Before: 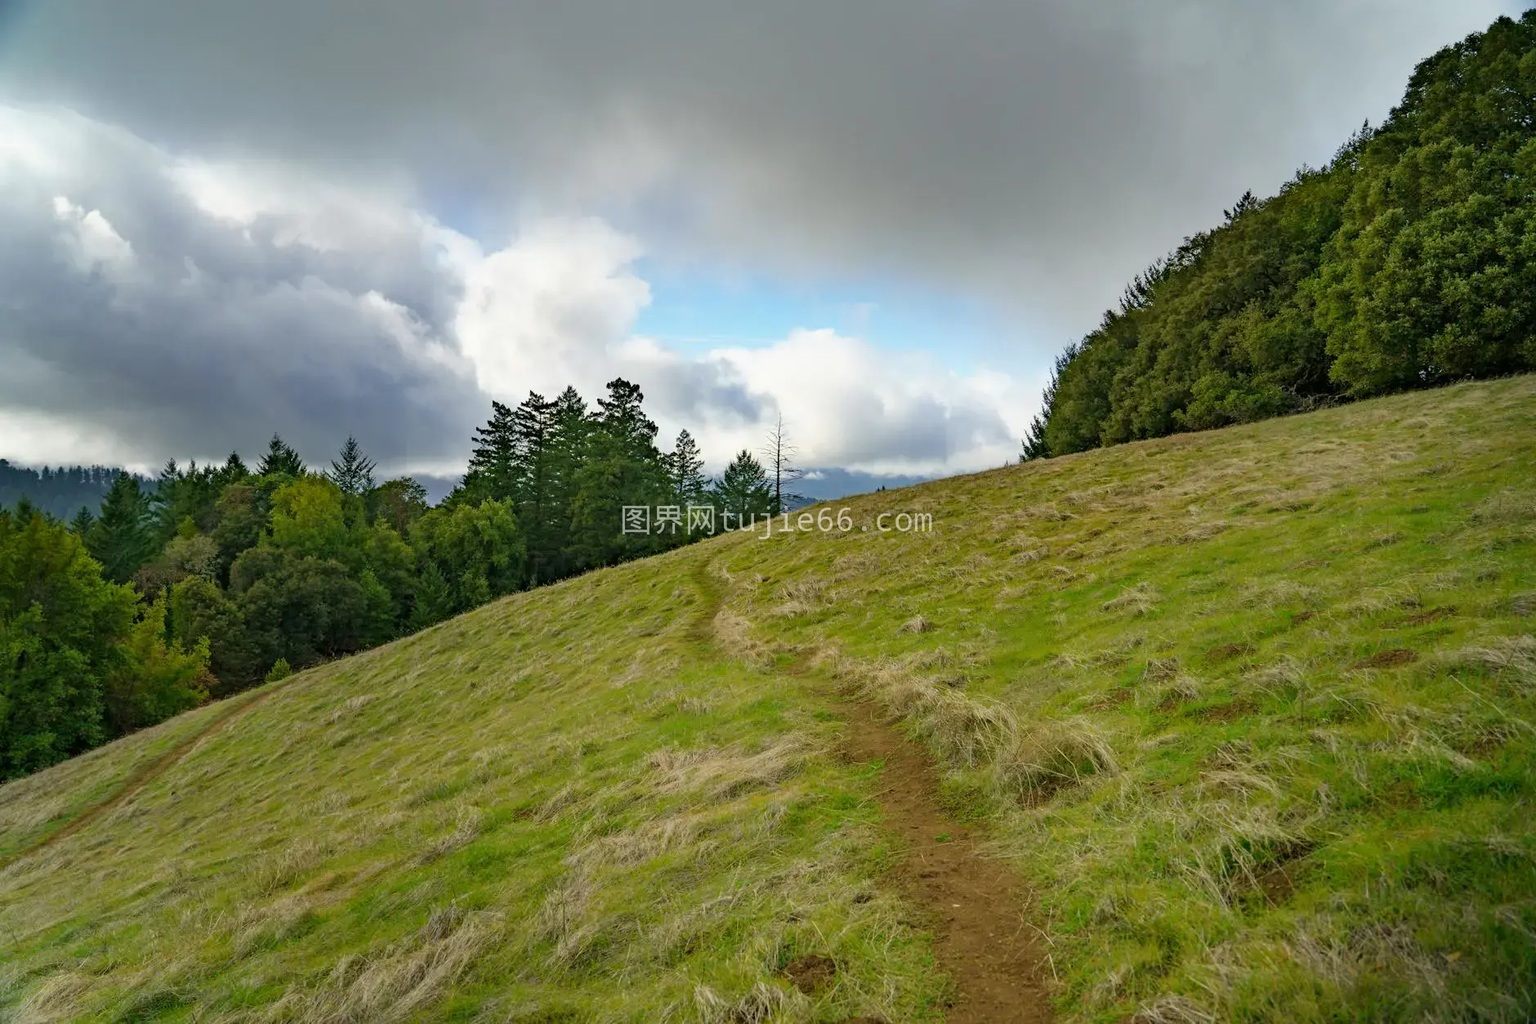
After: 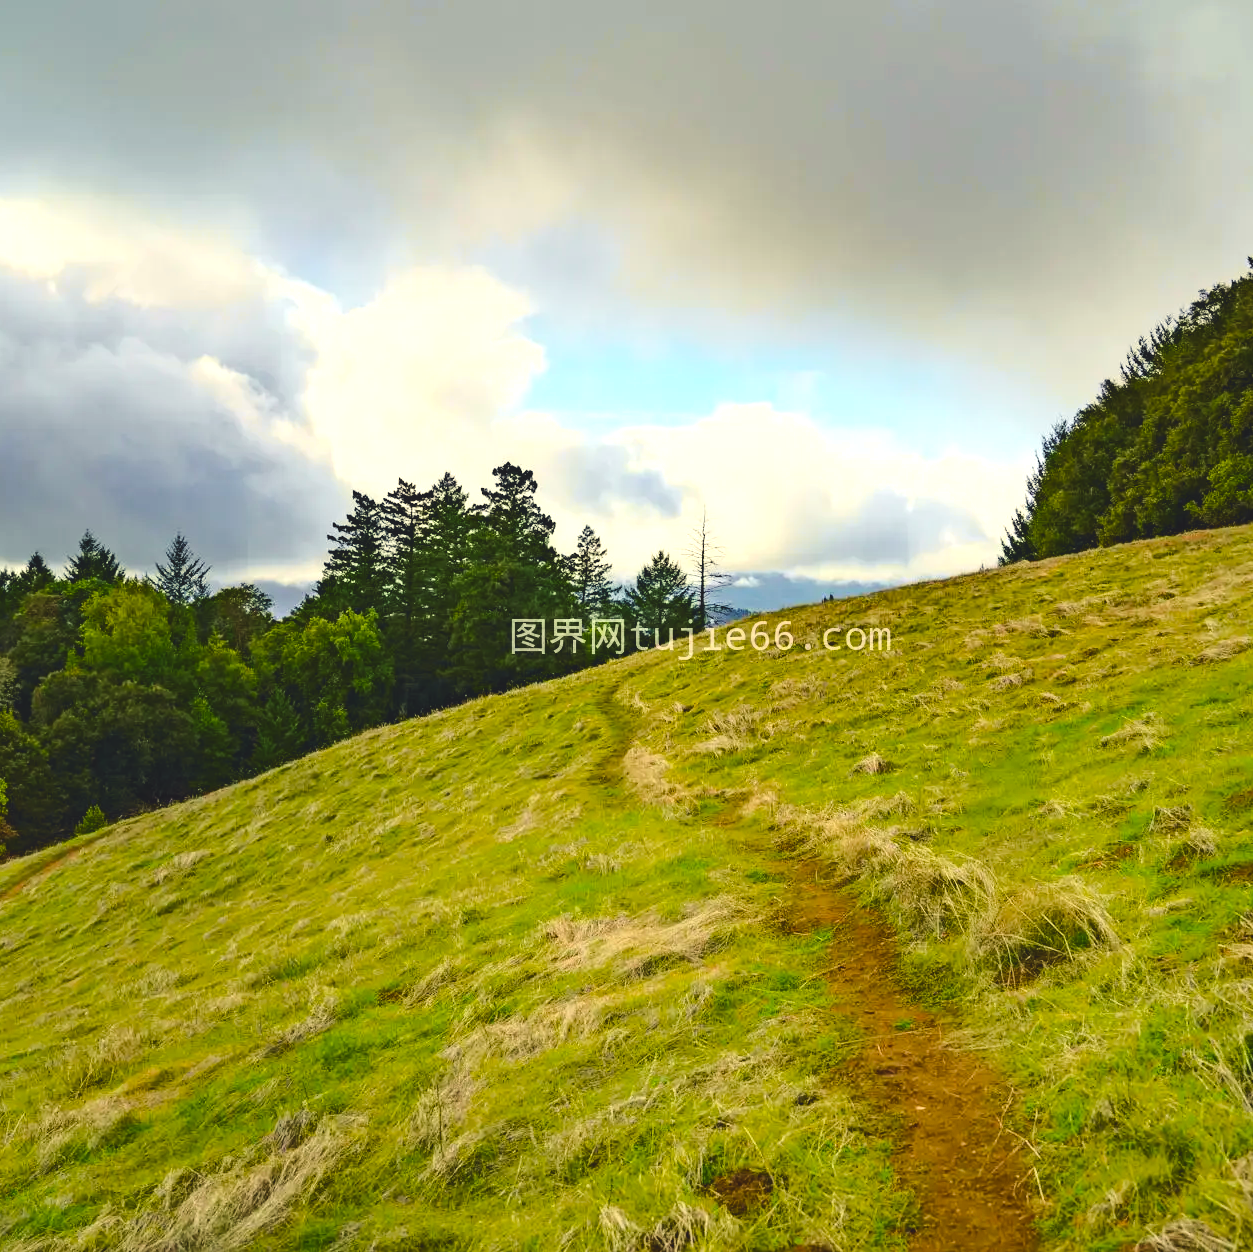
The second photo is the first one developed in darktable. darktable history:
tone equalizer: -8 EV -0.75 EV, -7 EV -0.7 EV, -6 EV -0.6 EV, -5 EV -0.4 EV, -3 EV 0.4 EV, -2 EV 0.6 EV, -1 EV 0.7 EV, +0 EV 0.75 EV, edges refinement/feathering 500, mask exposure compensation -1.57 EV, preserve details no
crop and rotate: left 13.342%, right 19.991%
tone curve: curves: ch0 [(0, 0) (0.058, 0.027) (0.214, 0.183) (0.295, 0.288) (0.48, 0.541) (0.658, 0.703) (0.741, 0.775) (0.844, 0.866) (0.986, 0.957)]; ch1 [(0, 0) (0.172, 0.123) (0.312, 0.296) (0.437, 0.429) (0.471, 0.469) (0.502, 0.5) (0.513, 0.515) (0.572, 0.603) (0.617, 0.653) (0.68, 0.724) (0.889, 0.924) (1, 1)]; ch2 [(0, 0) (0.411, 0.424) (0.489, 0.49) (0.502, 0.5) (0.512, 0.524) (0.549, 0.578) (0.604, 0.628) (0.709, 0.748) (1, 1)], color space Lab, independent channels, preserve colors none
color balance rgb: shadows lift › chroma 3%, shadows lift › hue 280.8°, power › hue 330°, highlights gain › chroma 3%, highlights gain › hue 75.6°, global offset › luminance 2%, perceptual saturation grading › global saturation 20%, perceptual saturation grading › highlights -25%, perceptual saturation grading › shadows 50%, global vibrance 20.33%
